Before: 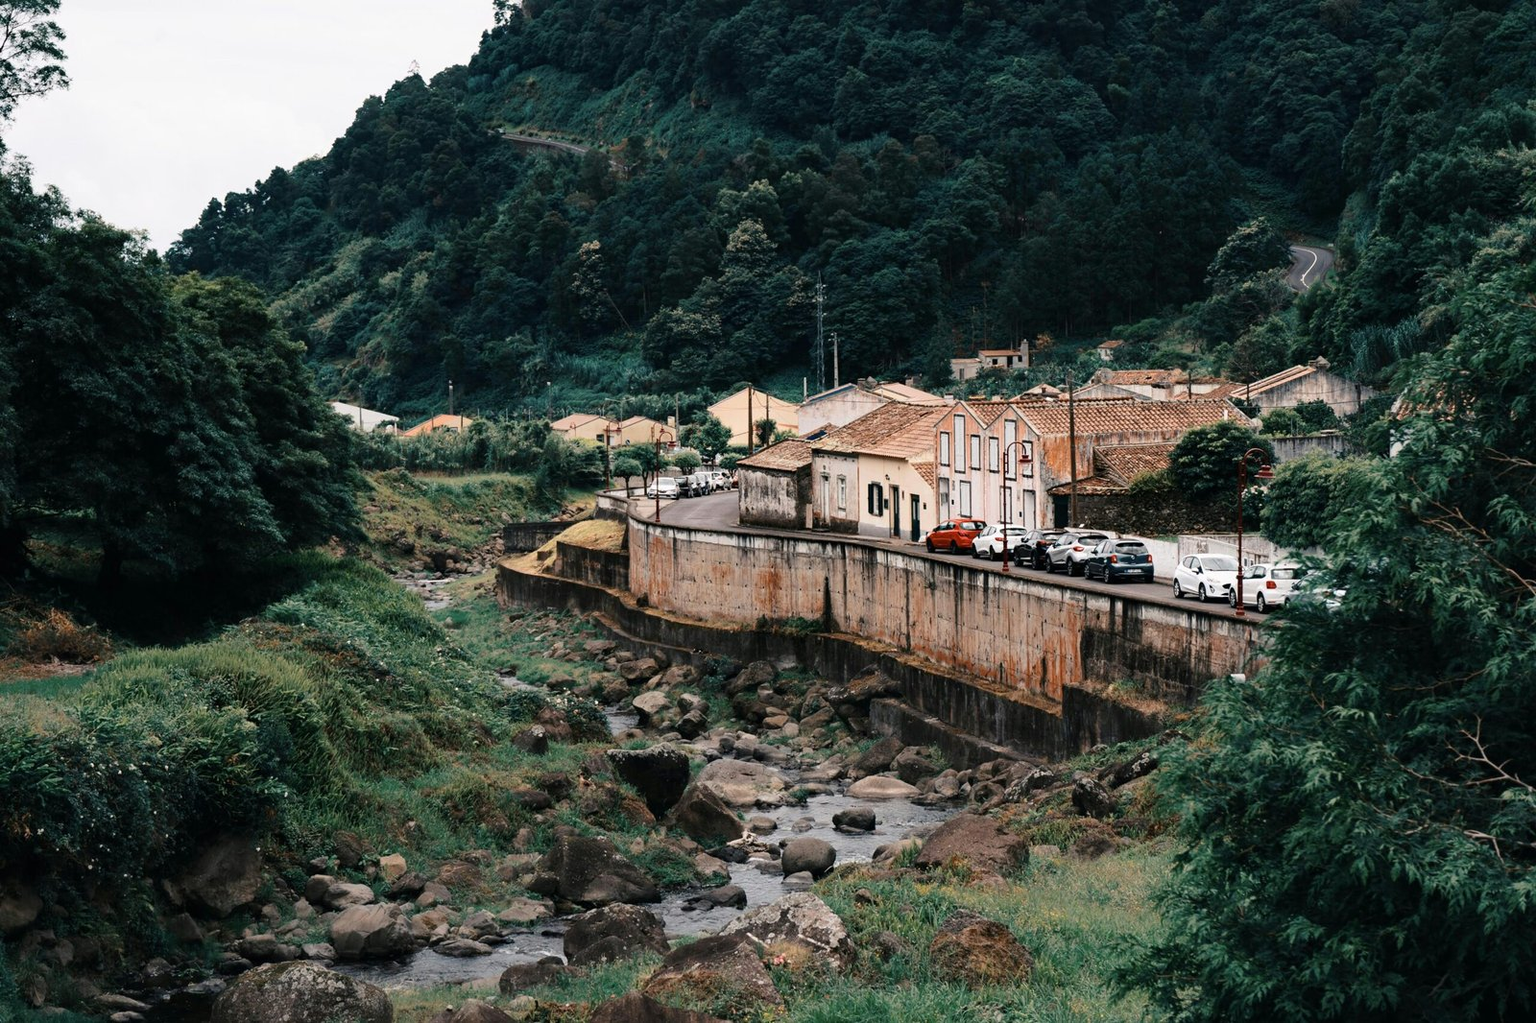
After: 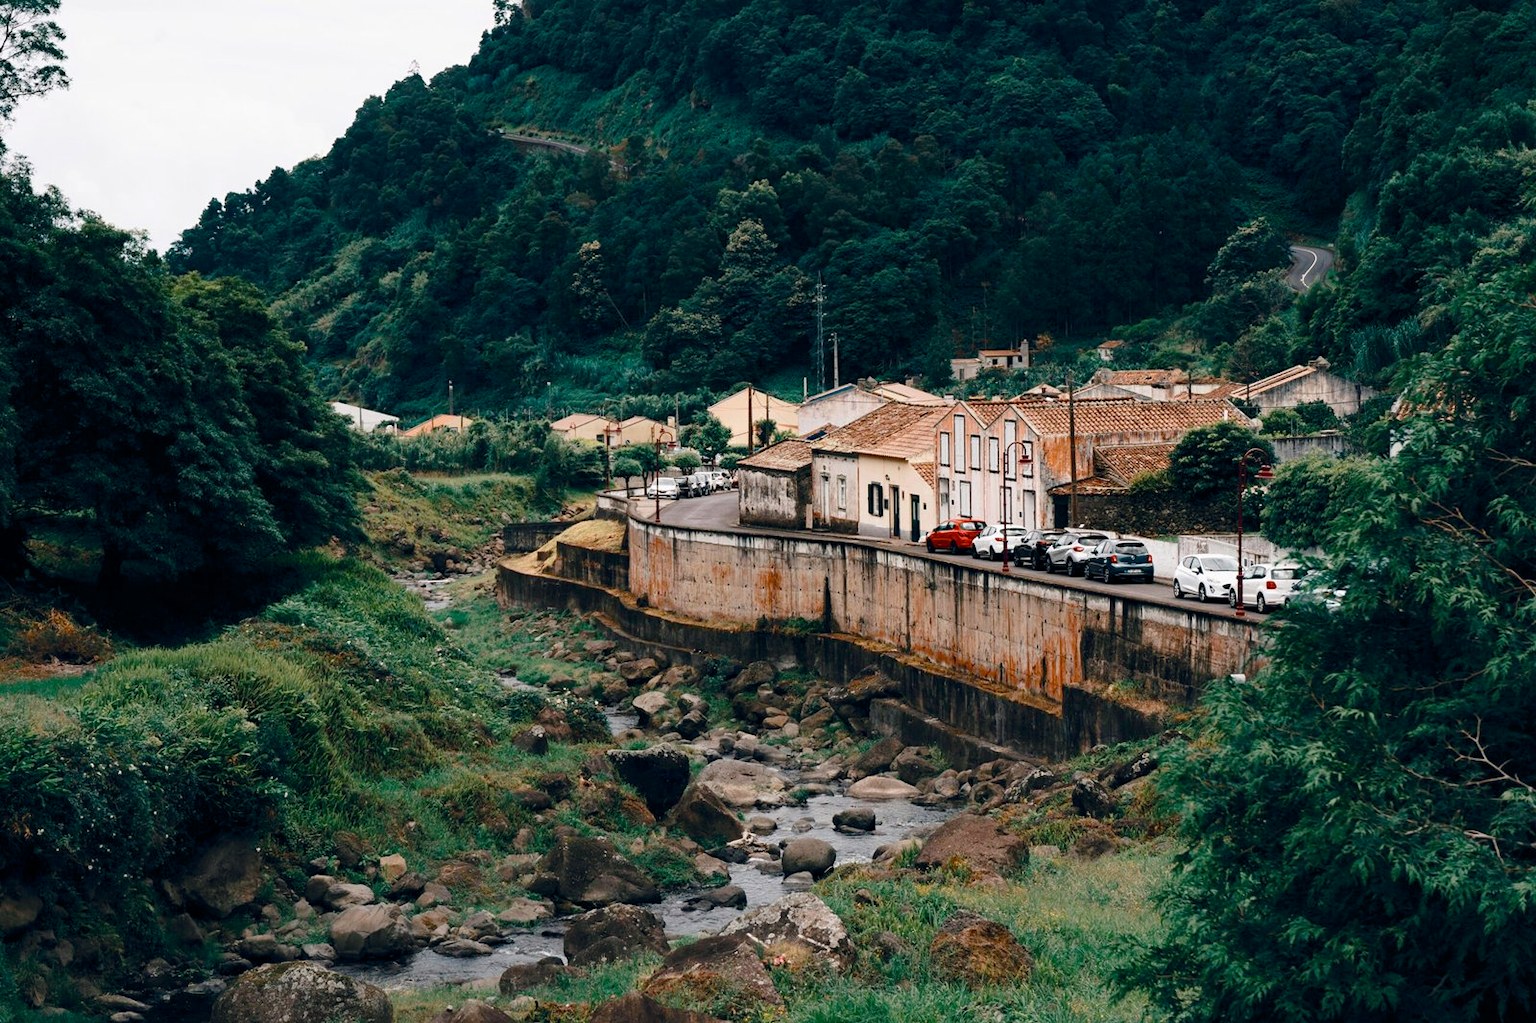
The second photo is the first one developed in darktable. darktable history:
color balance rgb: shadows lift › chroma 3.681%, shadows lift › hue 88.93°, global offset › chroma 0.065%, global offset › hue 253.86°, perceptual saturation grading › global saturation 20%, perceptual saturation grading › highlights -25.884%, perceptual saturation grading › shadows 50.006%
